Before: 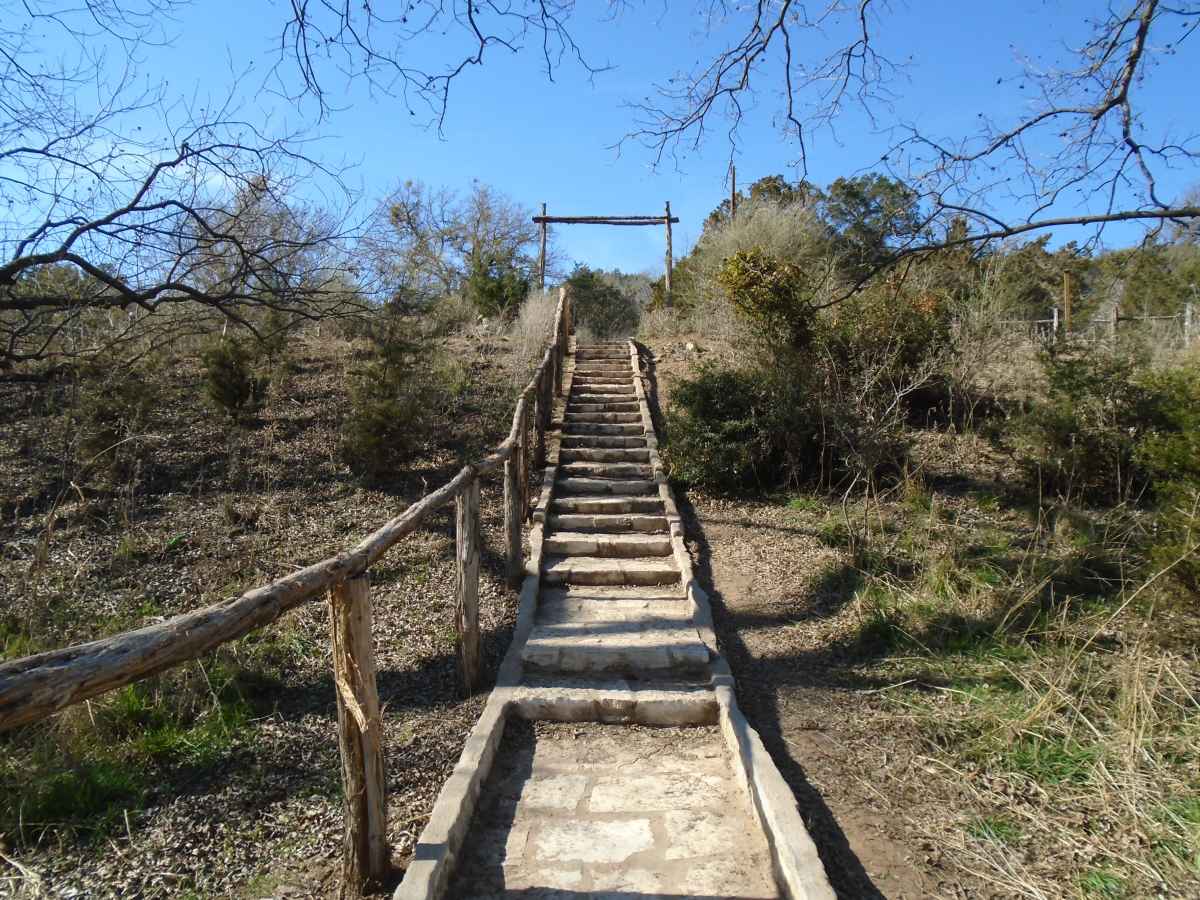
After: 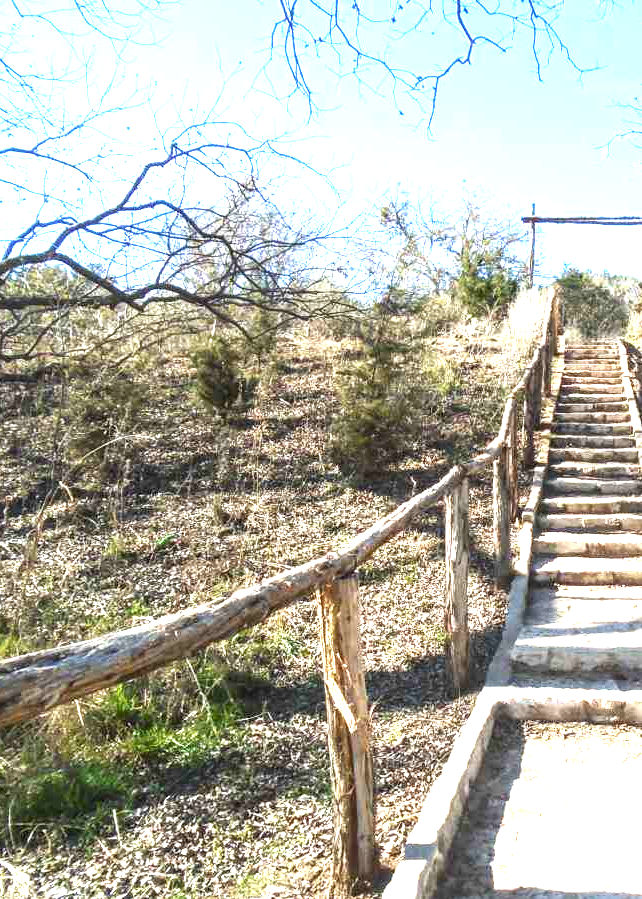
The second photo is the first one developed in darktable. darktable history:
crop: left 0.995%, right 45.44%, bottom 0.091%
exposure: exposure 2 EV, compensate exposure bias true, compensate highlight preservation false
local contrast: detail 130%
